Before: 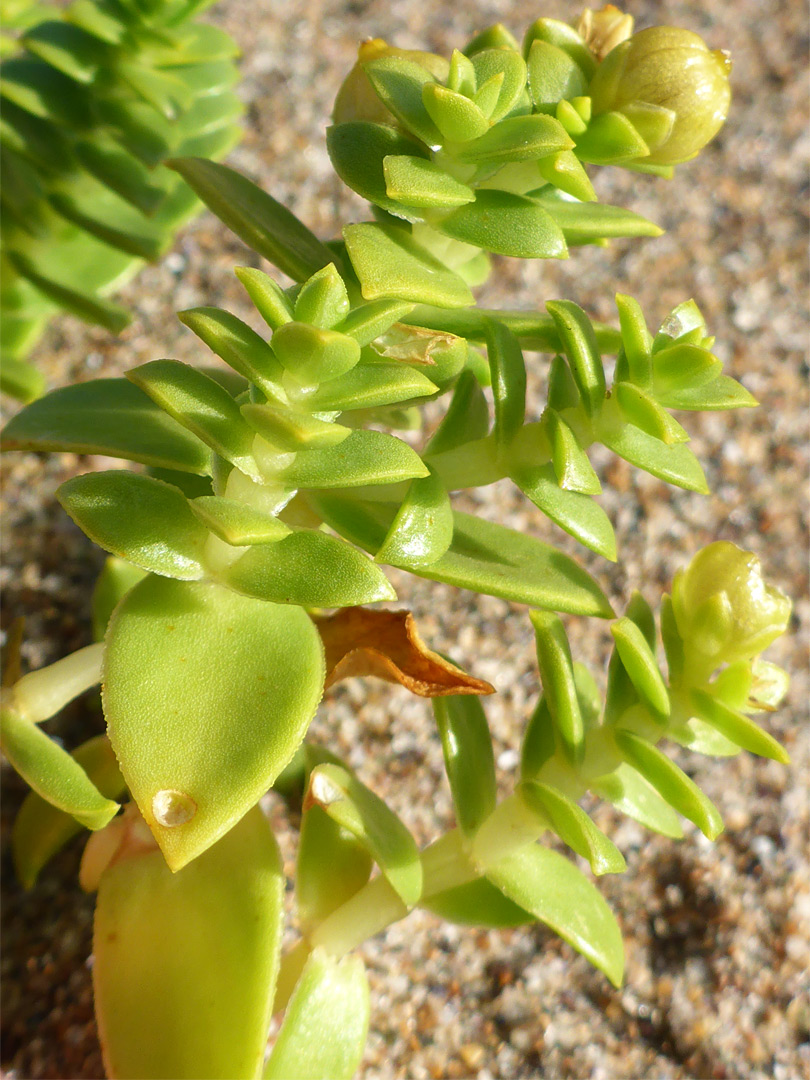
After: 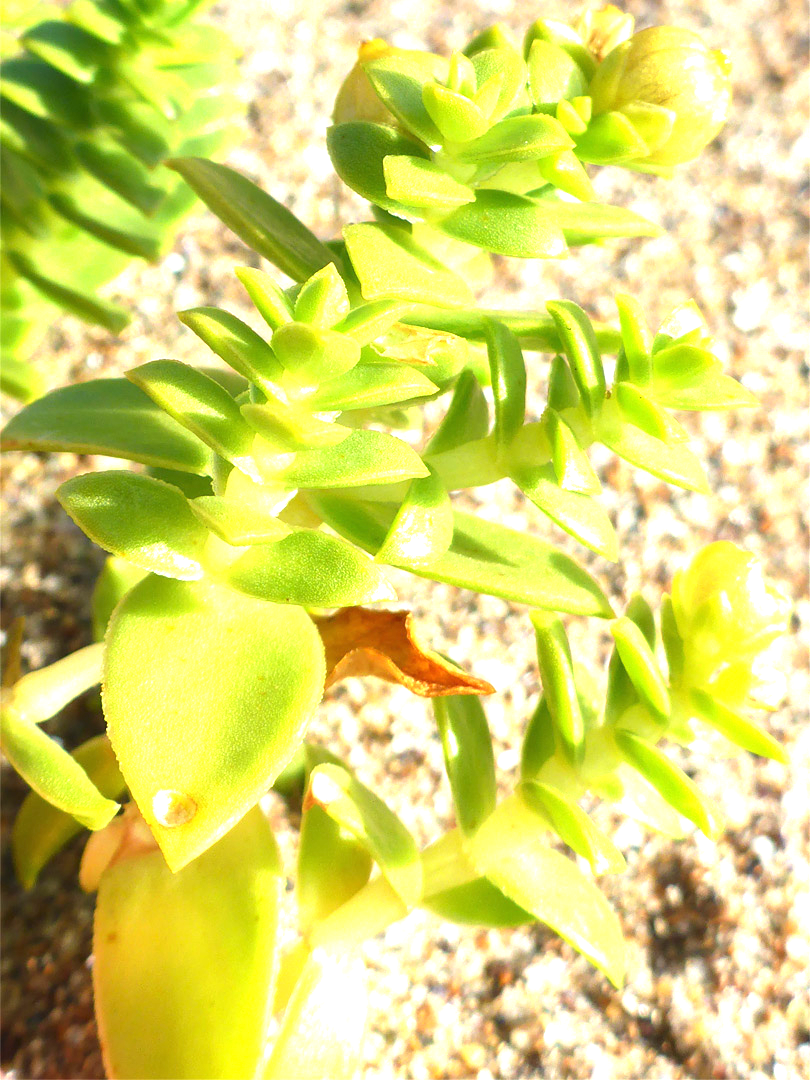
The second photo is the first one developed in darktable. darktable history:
exposure: black level correction 0, exposure 1.389 EV, compensate highlight preservation false
